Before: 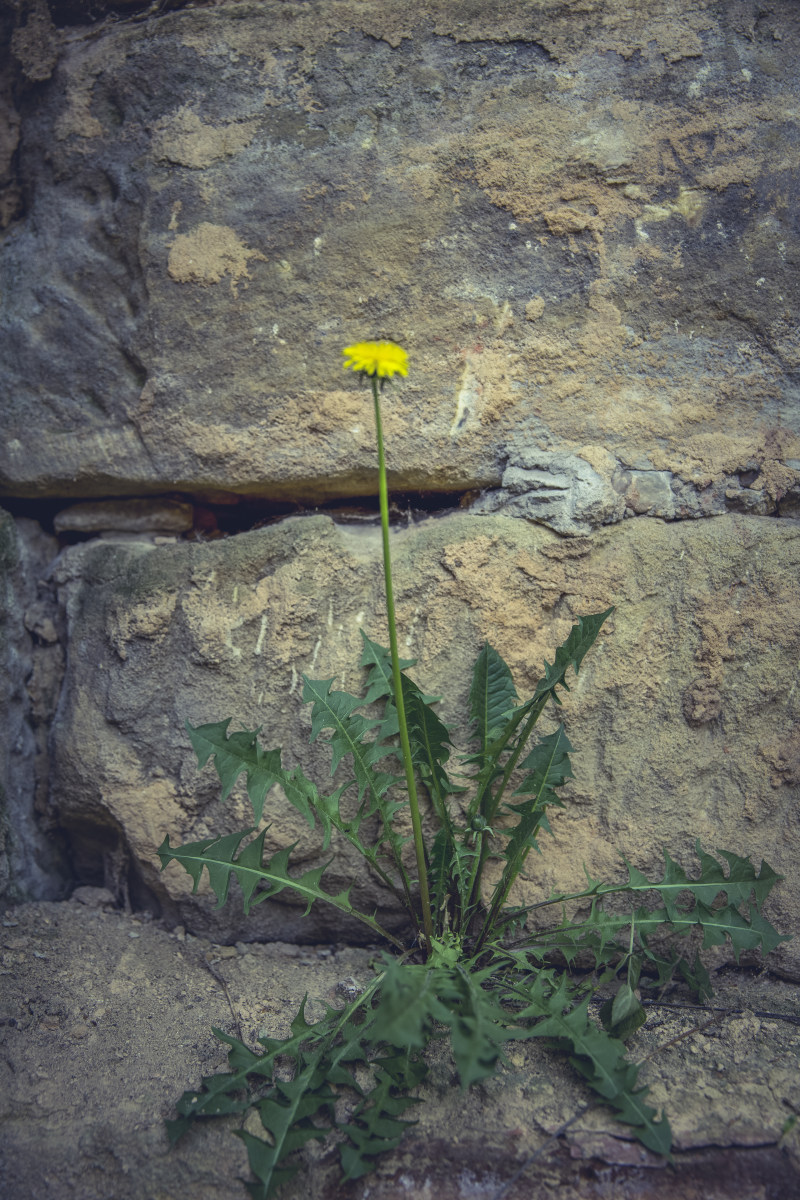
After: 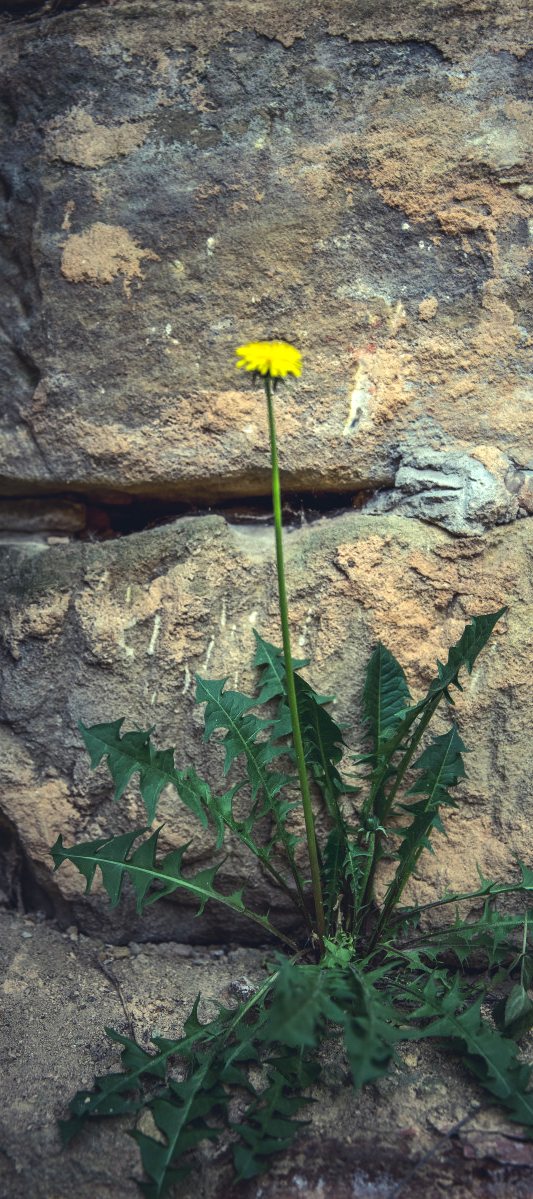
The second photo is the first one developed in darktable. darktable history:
tone equalizer: -8 EV -0.75 EV, -7 EV -0.7 EV, -6 EV -0.6 EV, -5 EV -0.4 EV, -3 EV 0.4 EV, -2 EV 0.6 EV, -1 EV 0.7 EV, +0 EV 0.75 EV, edges refinement/feathering 500, mask exposure compensation -1.57 EV, preserve details no
crop and rotate: left 13.537%, right 19.796%
